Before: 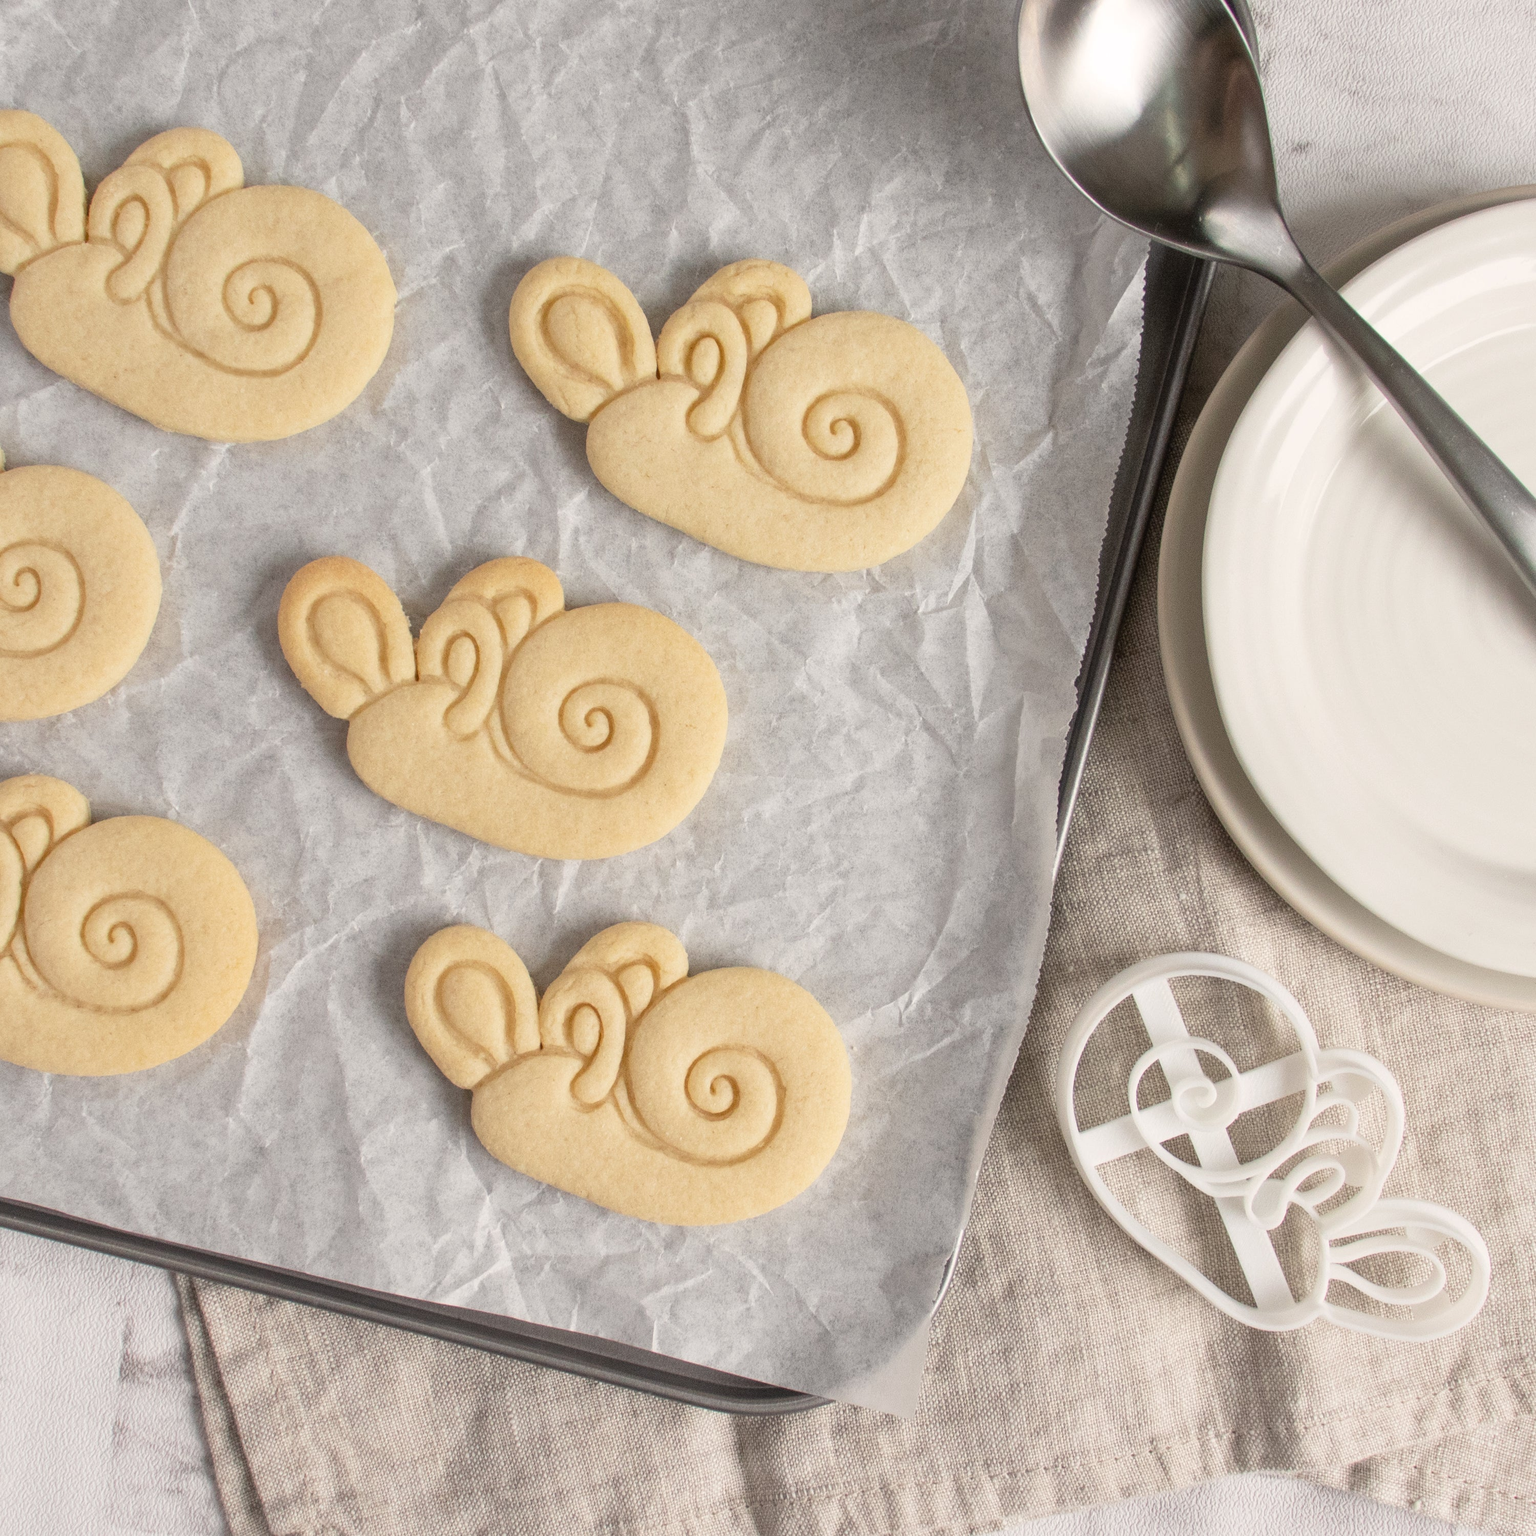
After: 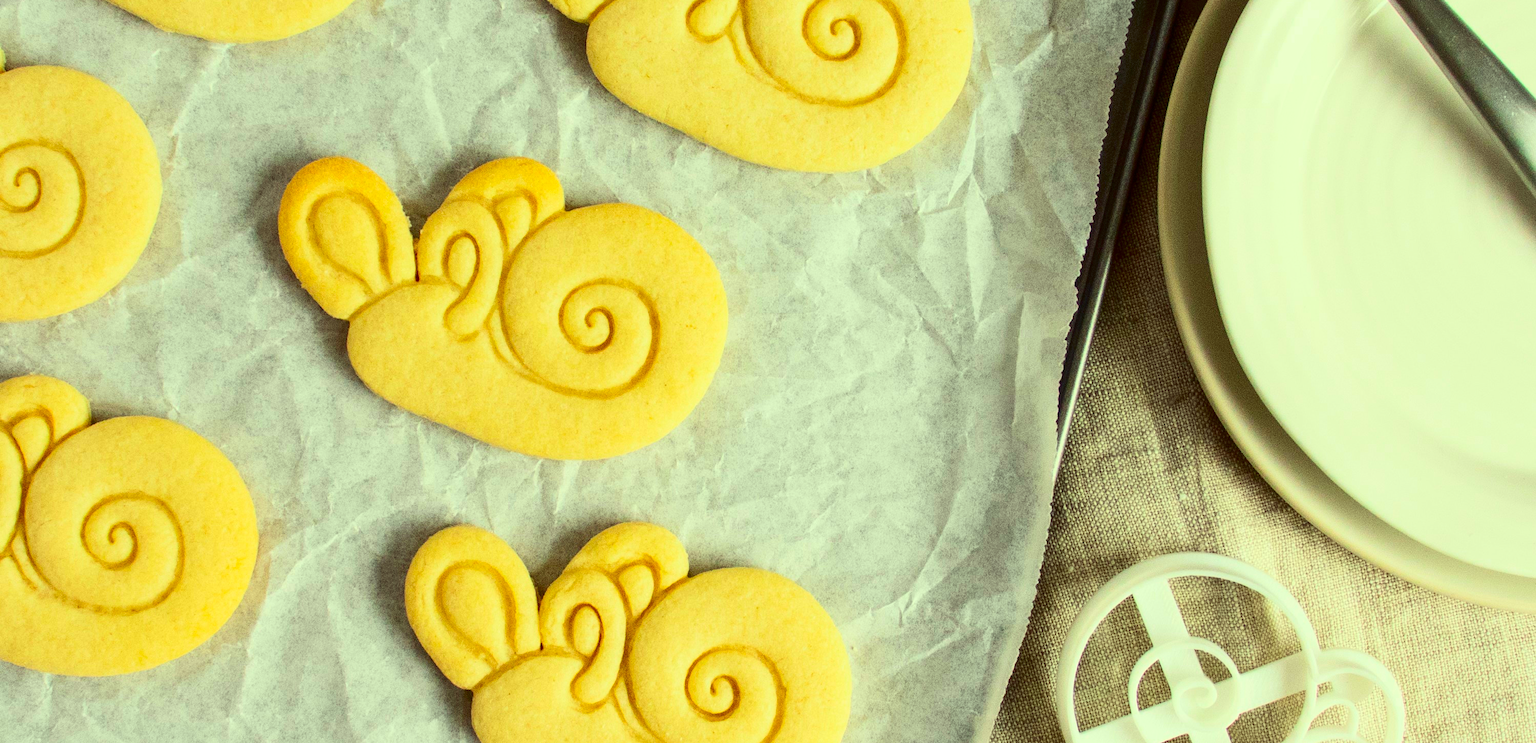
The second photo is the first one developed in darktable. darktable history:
crop and rotate: top 26.056%, bottom 25.543%
color correction: highlights a* -10.77, highlights b* 9.8, saturation 1.72
contrast brightness saturation: contrast 0.32, brightness -0.08, saturation 0.17
